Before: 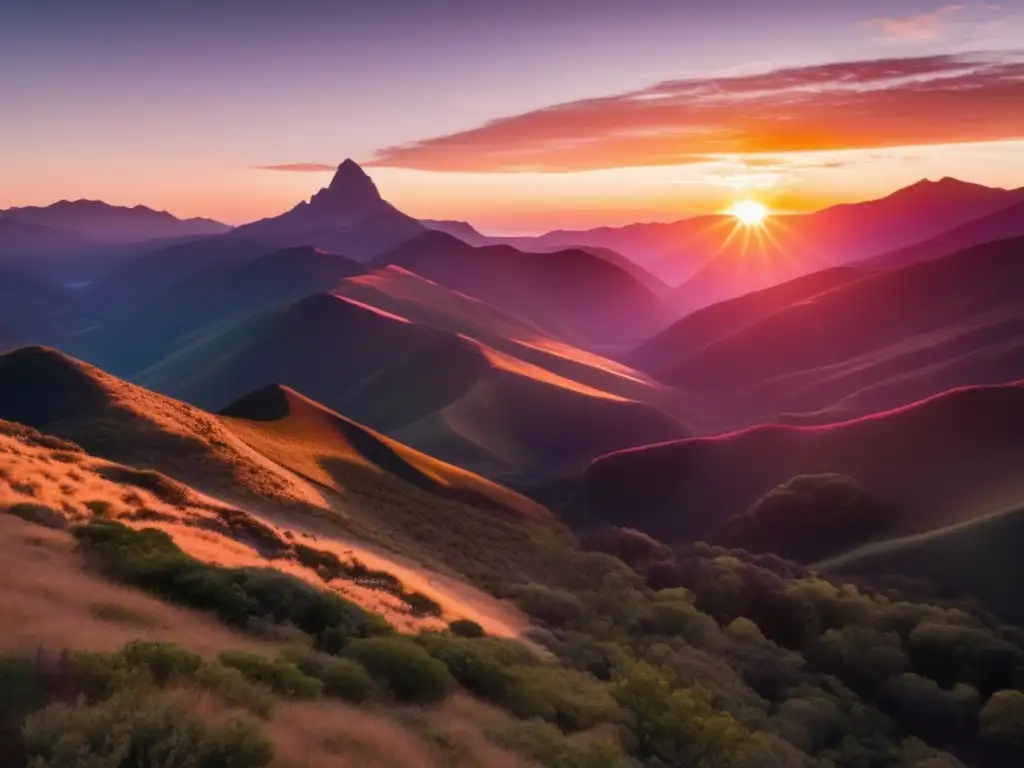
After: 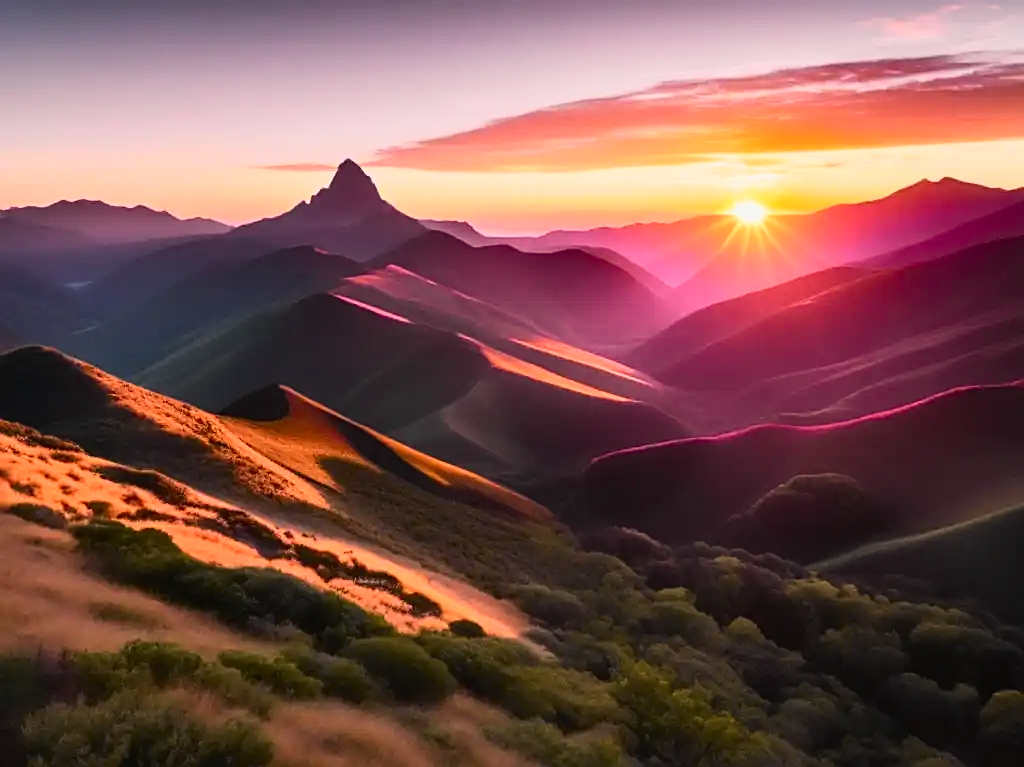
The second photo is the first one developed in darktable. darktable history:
sharpen: on, module defaults
crop: bottom 0.071%
tone curve: curves: ch0 [(0, 0.008) (0.107, 0.083) (0.283, 0.287) (0.429, 0.51) (0.607, 0.739) (0.789, 0.893) (0.998, 0.978)]; ch1 [(0, 0) (0.323, 0.339) (0.438, 0.427) (0.478, 0.484) (0.502, 0.502) (0.527, 0.525) (0.571, 0.579) (0.608, 0.629) (0.669, 0.704) (0.859, 0.899) (1, 1)]; ch2 [(0, 0) (0.33, 0.347) (0.421, 0.456) (0.473, 0.498) (0.502, 0.504) (0.522, 0.524) (0.549, 0.567) (0.593, 0.626) (0.676, 0.724) (1, 1)], color space Lab, independent channels, preserve colors none
